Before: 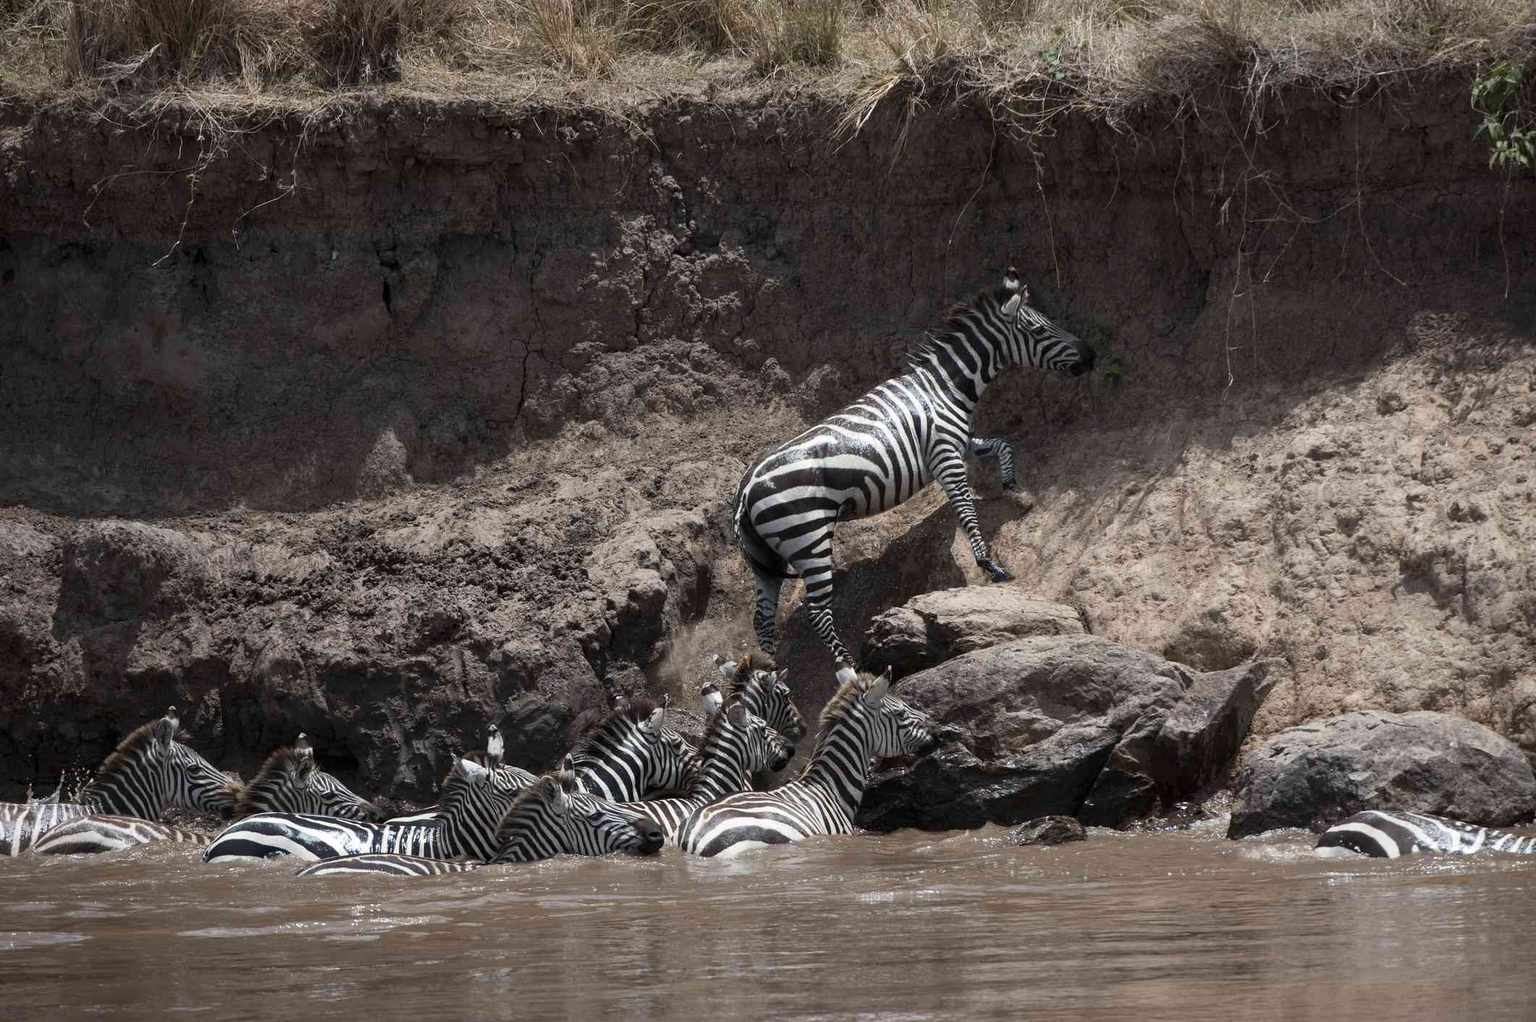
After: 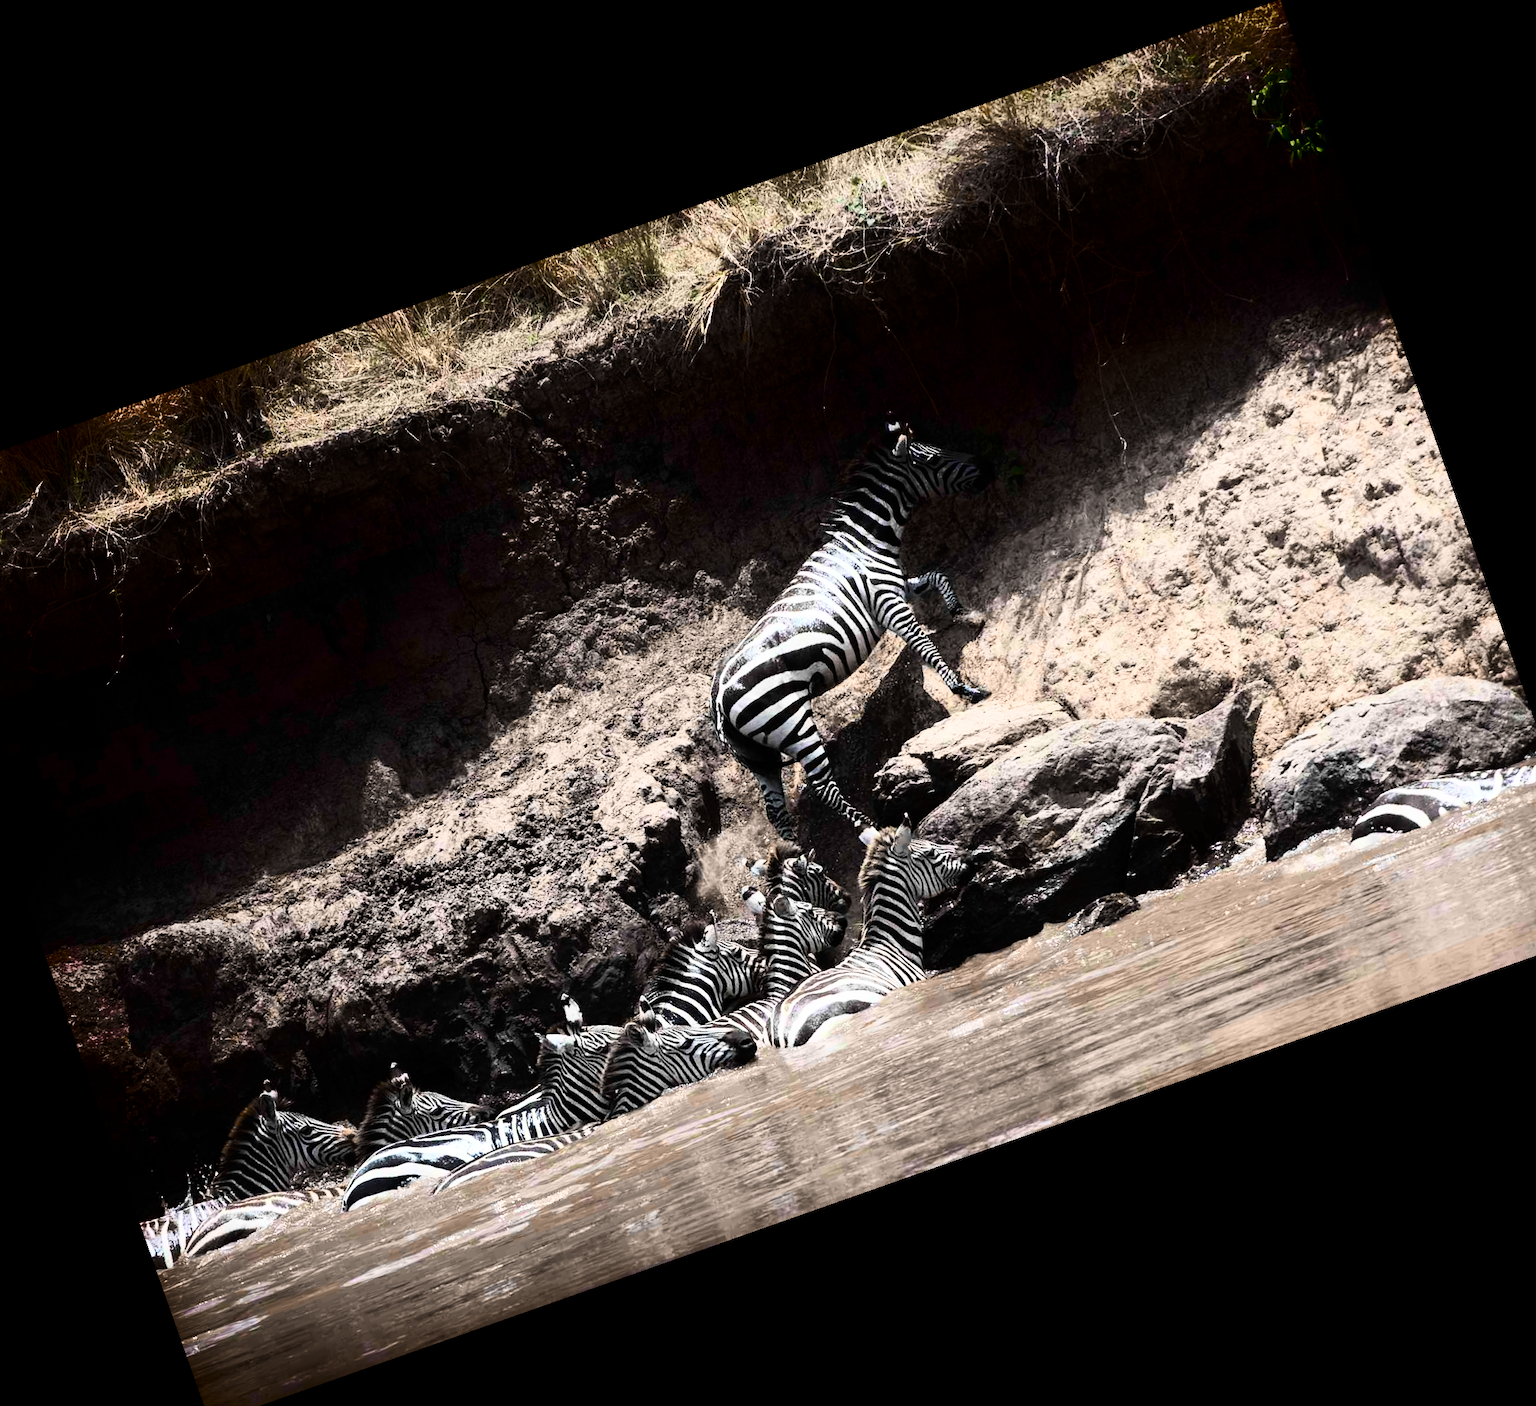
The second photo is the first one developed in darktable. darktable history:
crop and rotate: angle 19.43°, left 6.812%, right 4.125%, bottom 1.087%
shadows and highlights: shadows -88.03, highlights -35.45, shadows color adjustment 99.15%, highlights color adjustment 0%, soften with gaussian
rgb curve: curves: ch0 [(0, 0) (0.21, 0.15) (0.24, 0.21) (0.5, 0.75) (0.75, 0.96) (0.89, 0.99) (1, 1)]; ch1 [(0, 0.02) (0.21, 0.13) (0.25, 0.2) (0.5, 0.67) (0.75, 0.9) (0.89, 0.97) (1, 1)]; ch2 [(0, 0.02) (0.21, 0.13) (0.25, 0.2) (0.5, 0.67) (0.75, 0.9) (0.89, 0.97) (1, 1)], compensate middle gray true
